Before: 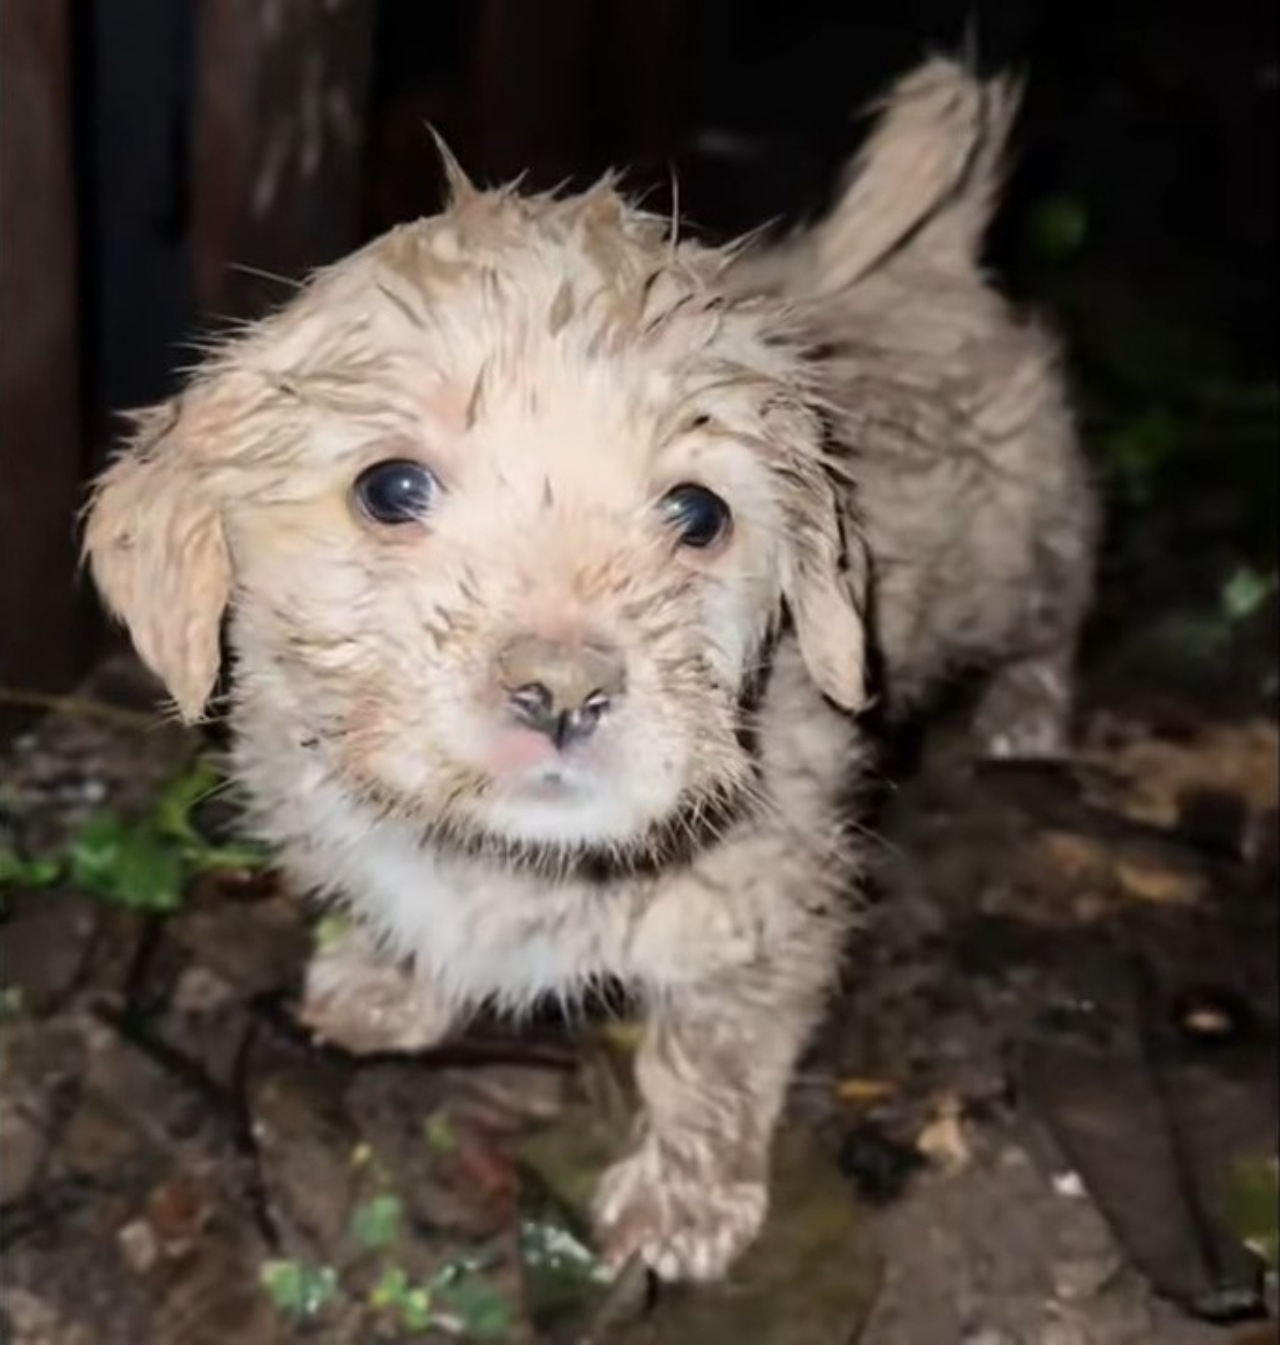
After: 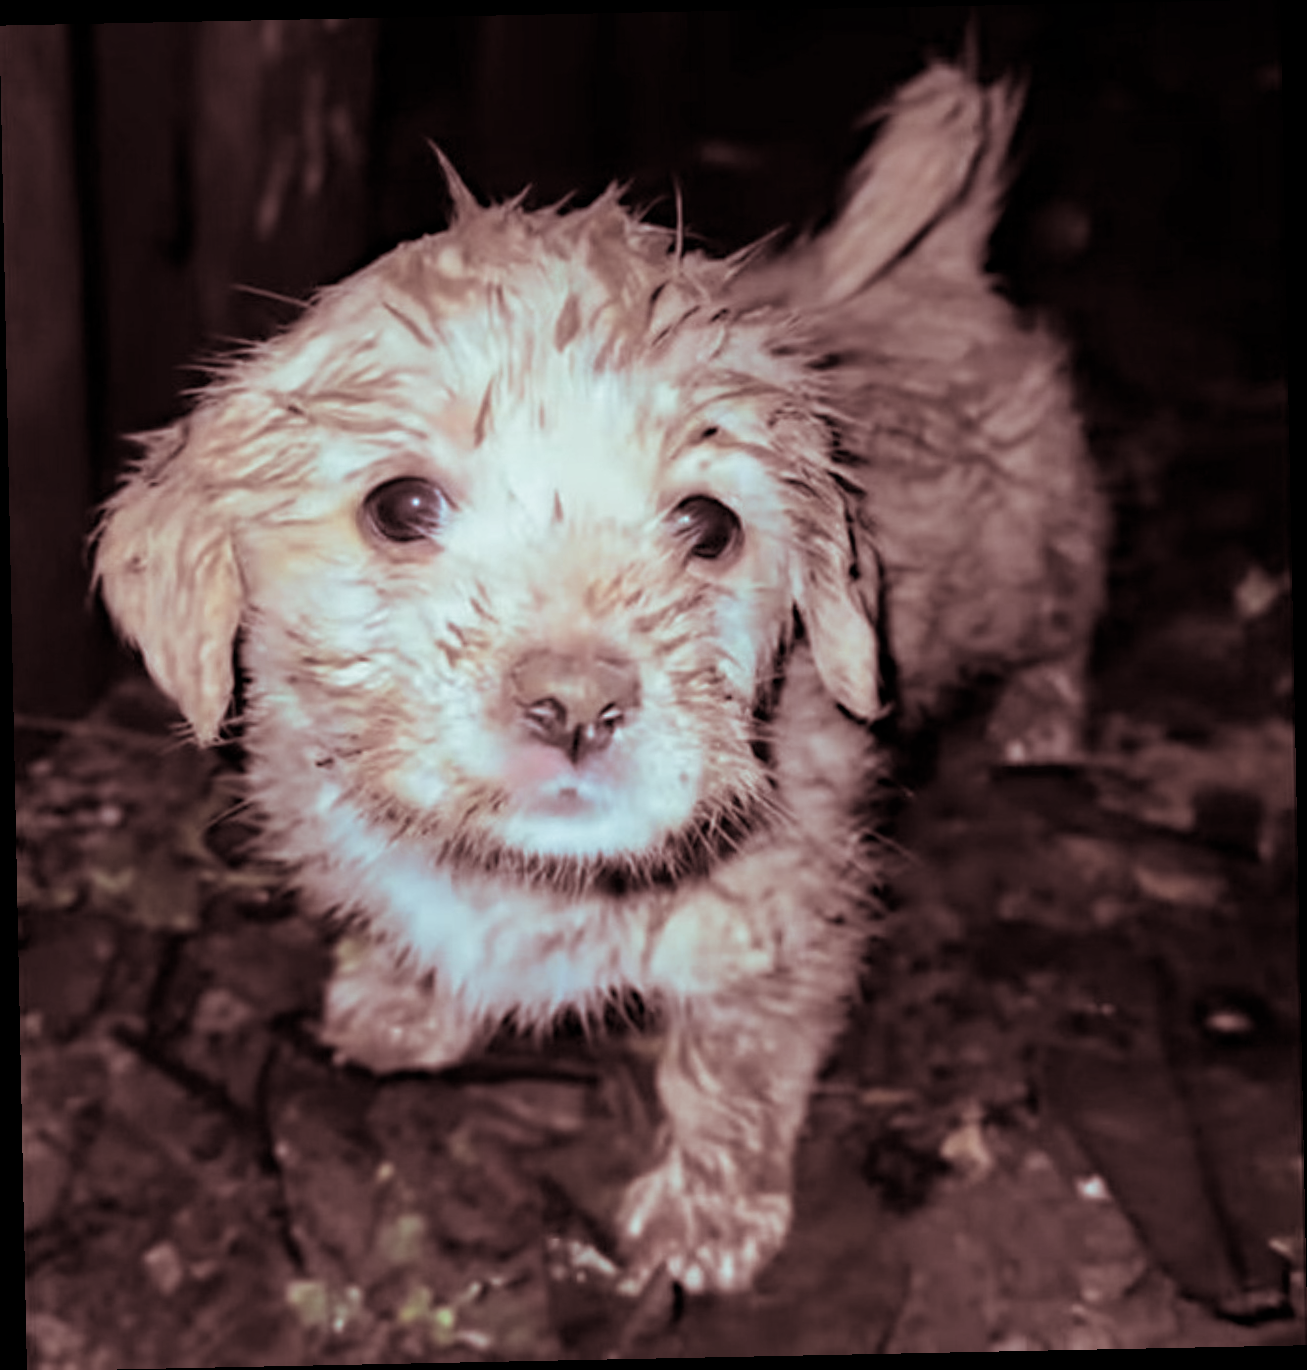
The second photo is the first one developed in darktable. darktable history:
rotate and perspective: rotation -1.17°, automatic cropping off
split-toning: shadows › saturation 0.3, highlights › hue 180°, highlights › saturation 0.3, compress 0%
white balance: red 0.925, blue 1.046
haze removal: compatibility mode true, adaptive false
